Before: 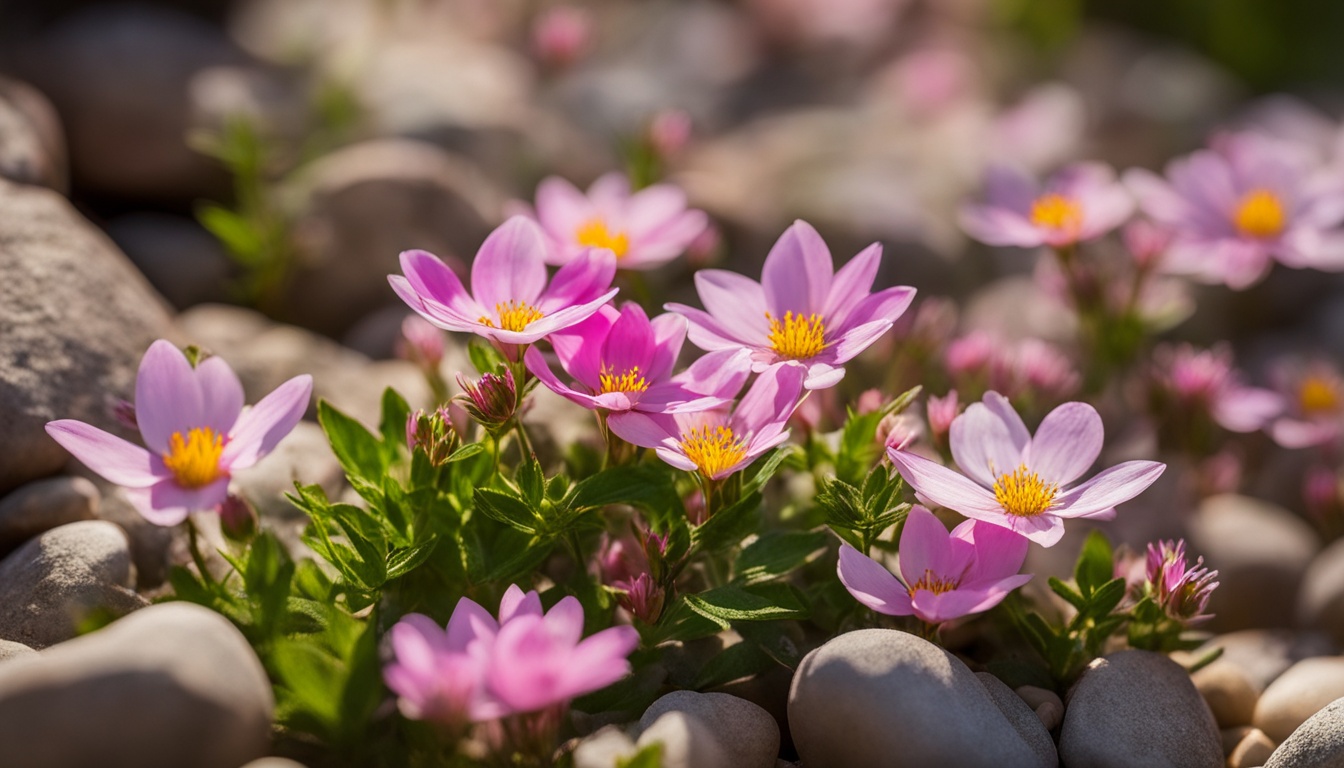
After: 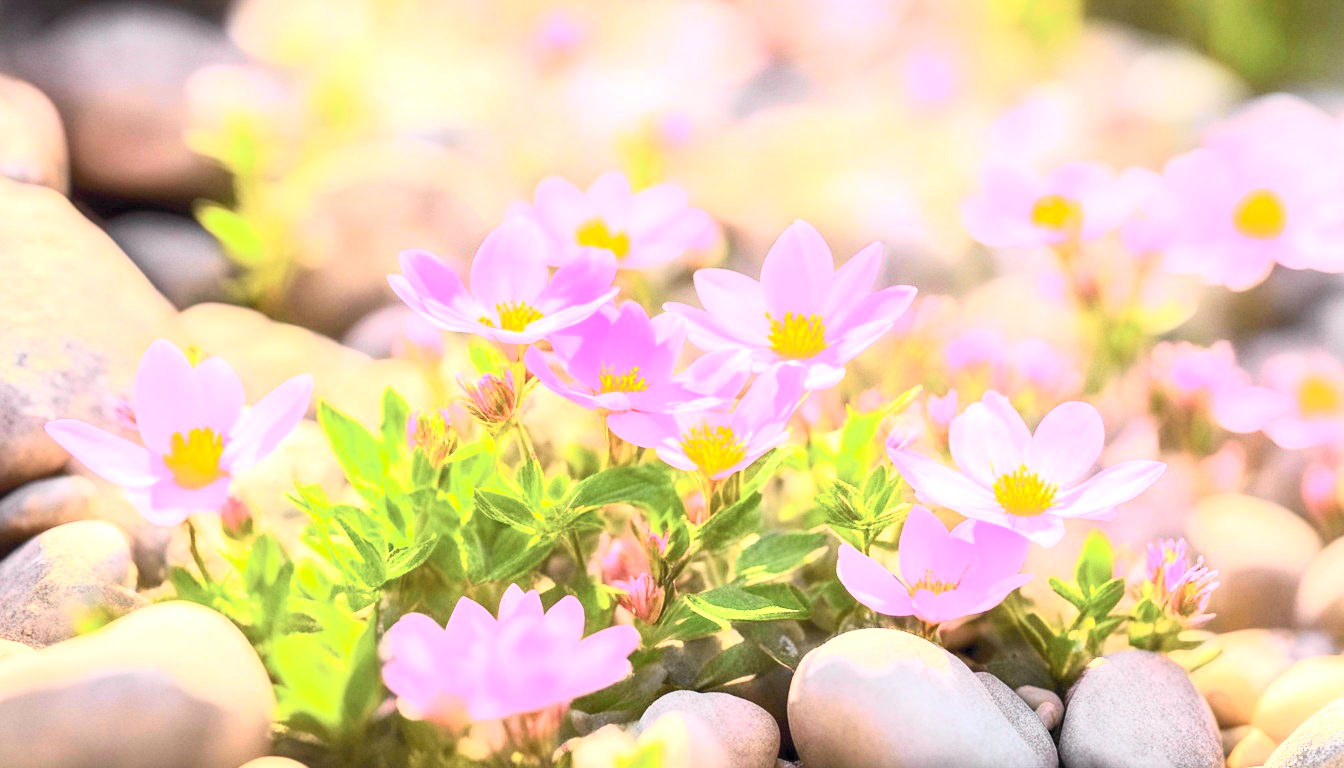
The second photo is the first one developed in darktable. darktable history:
exposure: exposure 2.255 EV, compensate exposure bias true, compensate highlight preservation false
tone curve: curves: ch0 [(0, 0) (0.071, 0.047) (0.266, 0.26) (0.491, 0.552) (0.753, 0.818) (1, 0.983)]; ch1 [(0, 0) (0.346, 0.307) (0.408, 0.369) (0.463, 0.443) (0.482, 0.493) (0.502, 0.5) (0.517, 0.518) (0.546, 0.576) (0.588, 0.643) (0.651, 0.709) (1, 1)]; ch2 [(0, 0) (0.346, 0.34) (0.434, 0.46) (0.485, 0.494) (0.5, 0.494) (0.517, 0.503) (0.535, 0.545) (0.583, 0.634) (0.625, 0.686) (1, 1)], color space Lab, independent channels, preserve colors none
contrast brightness saturation: contrast 0.42, brightness 0.563, saturation -0.192
